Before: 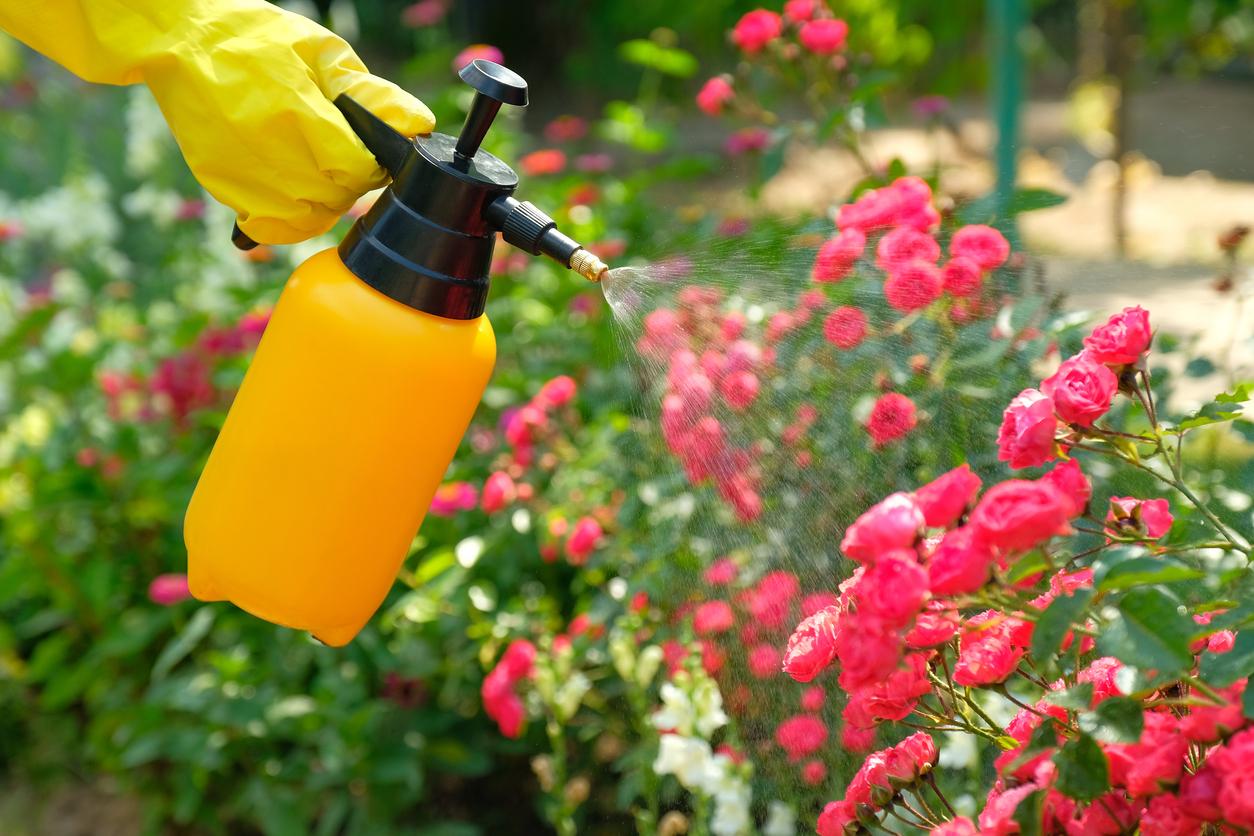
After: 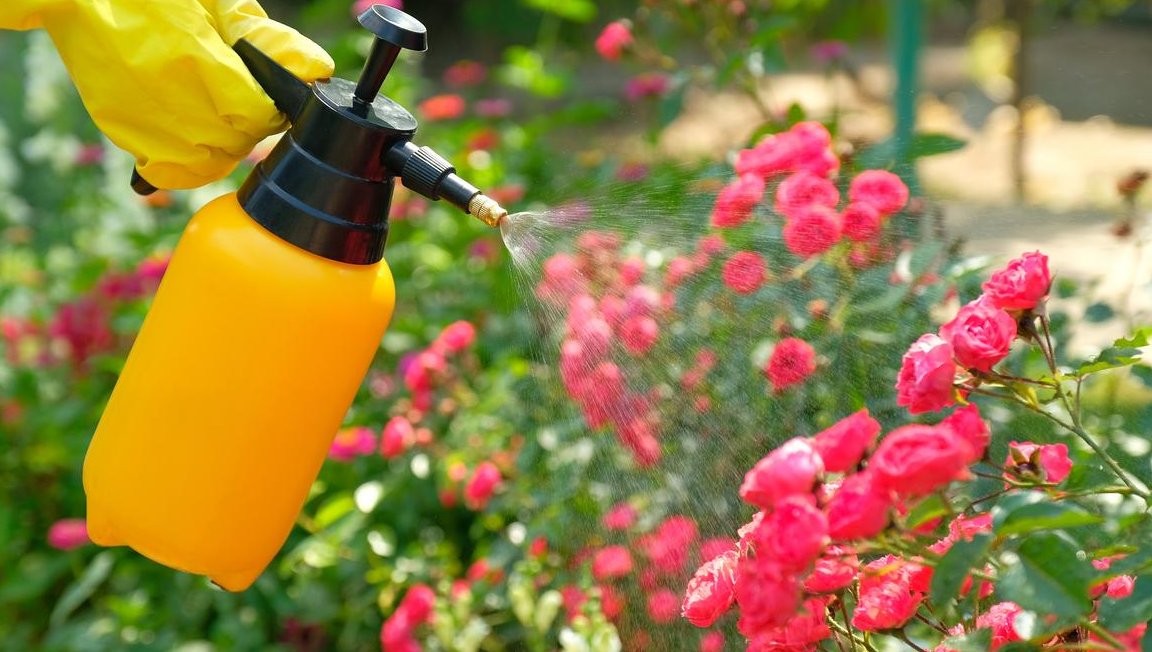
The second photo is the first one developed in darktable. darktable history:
crop: left 8.101%, top 6.597%, bottom 15.385%
